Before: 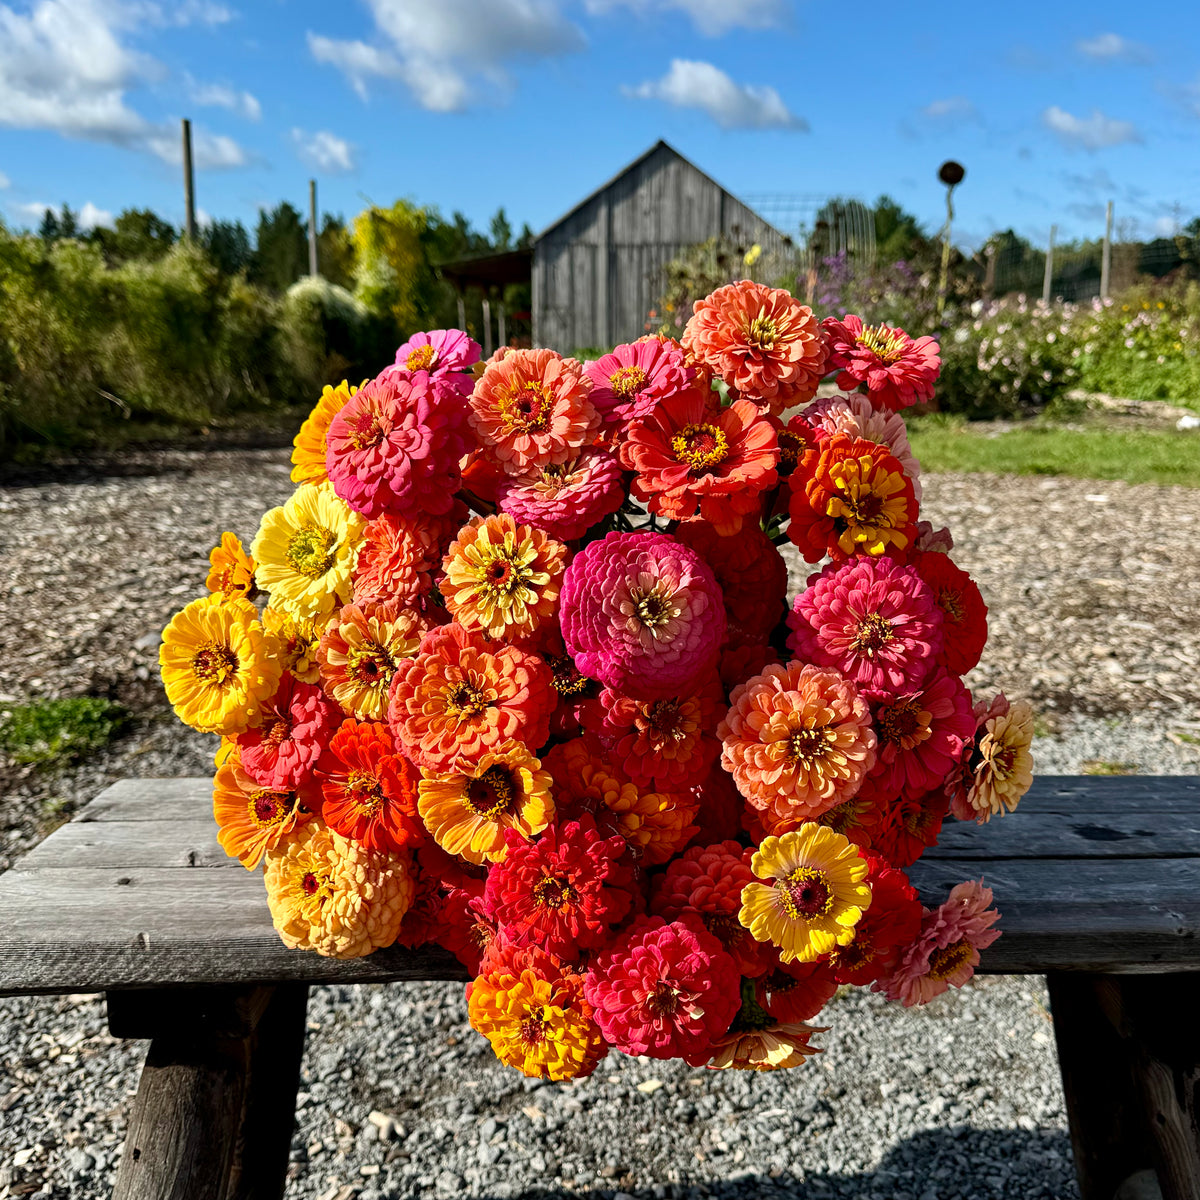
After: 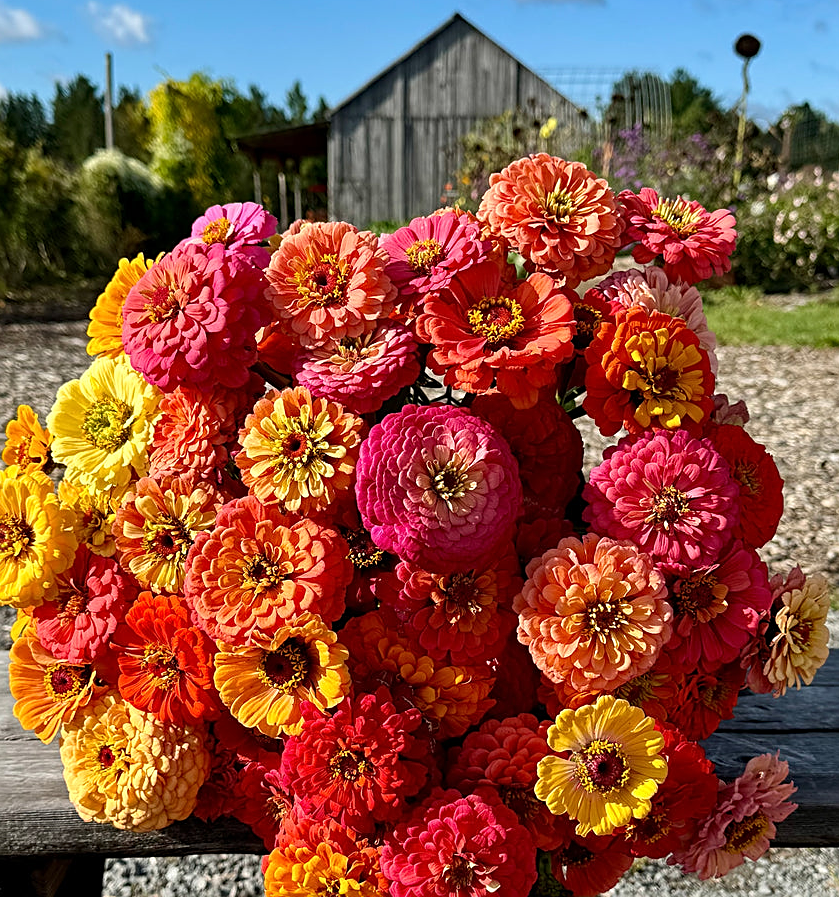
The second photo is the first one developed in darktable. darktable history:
tone equalizer: on, module defaults
sharpen: on, module defaults
crop and rotate: left 17.046%, top 10.659%, right 12.989%, bottom 14.553%
